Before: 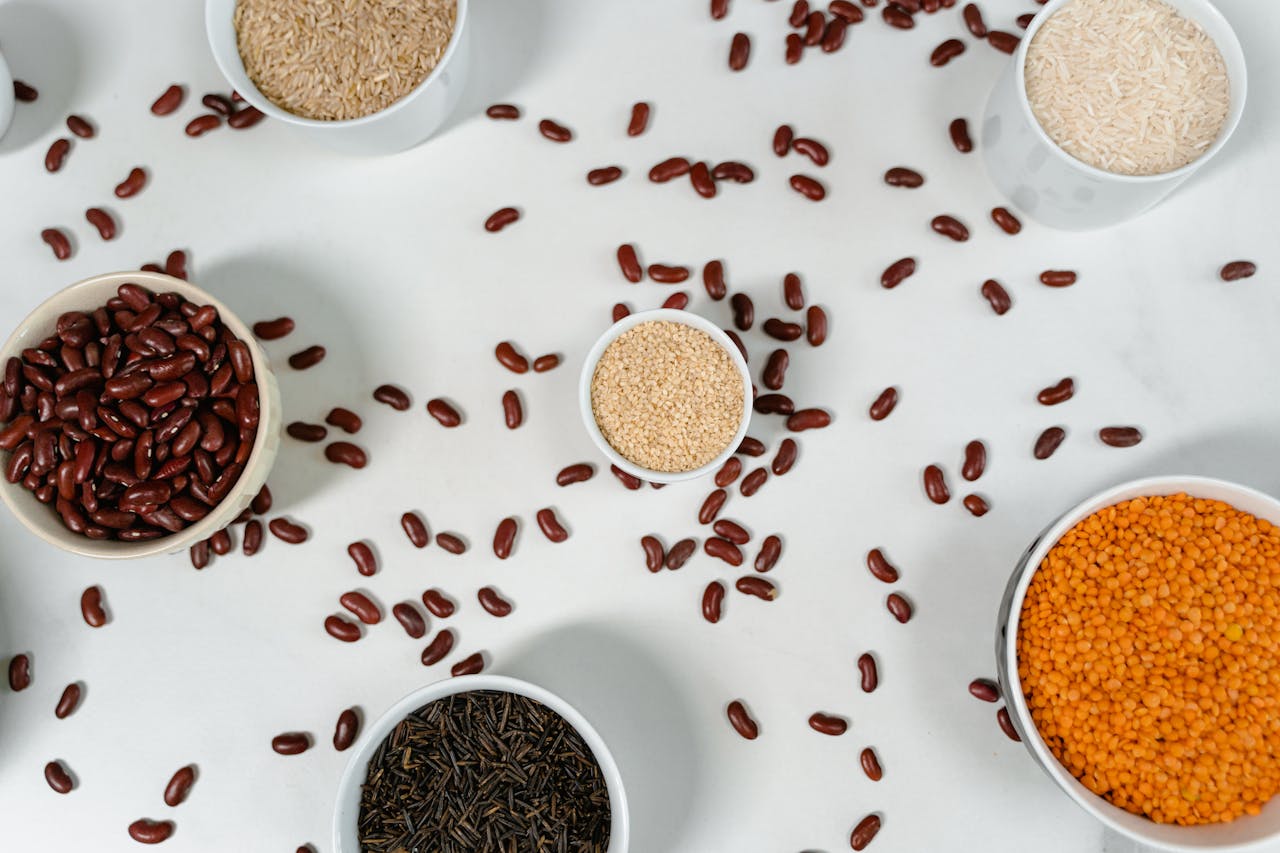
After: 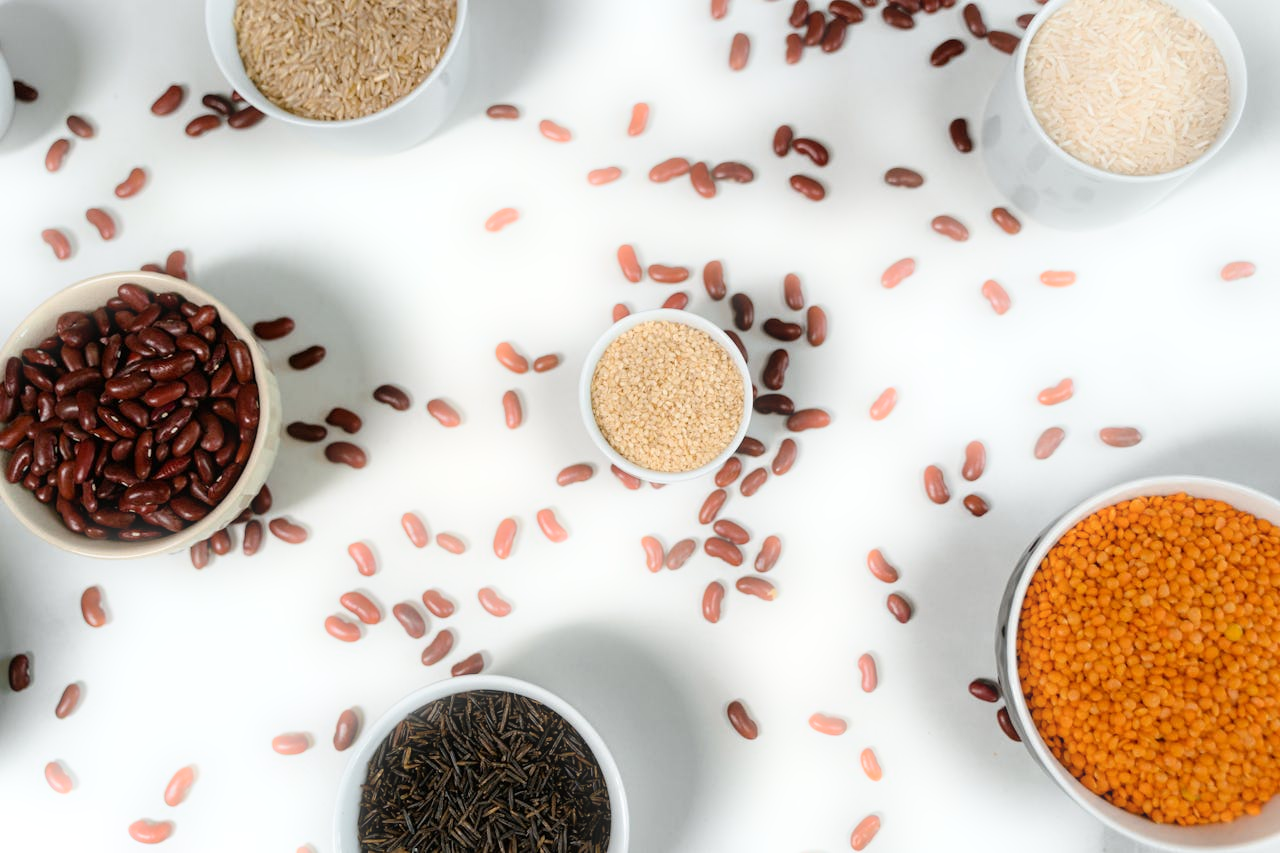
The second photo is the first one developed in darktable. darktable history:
tone equalizer: on, module defaults
bloom: size 5%, threshold 95%, strength 15%
